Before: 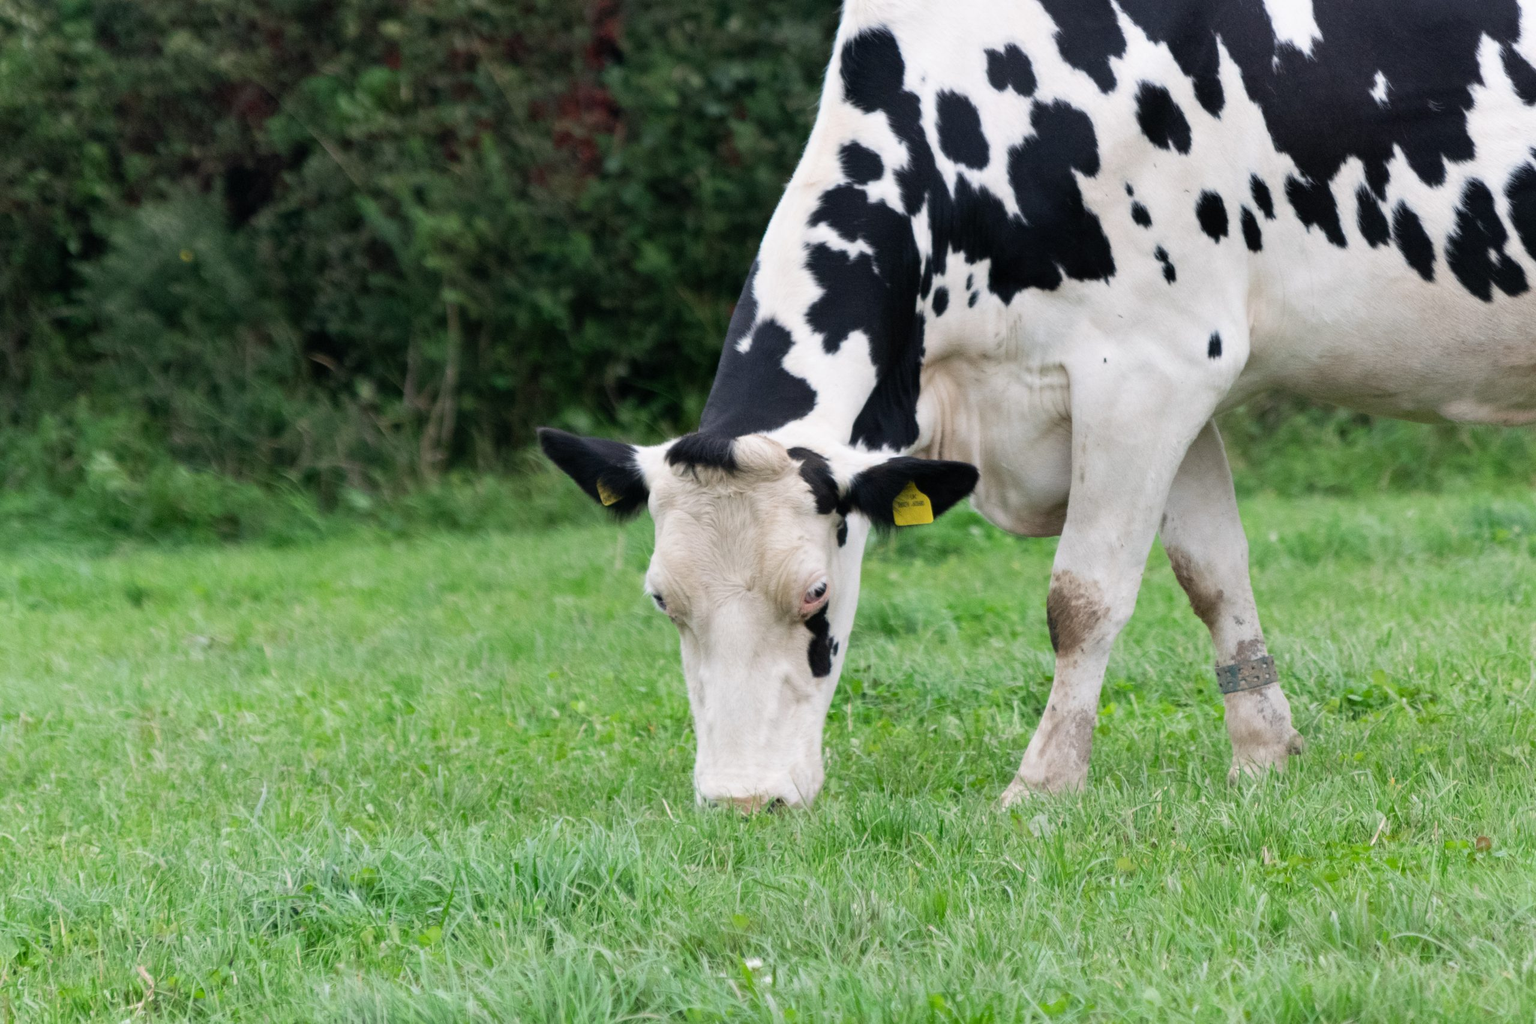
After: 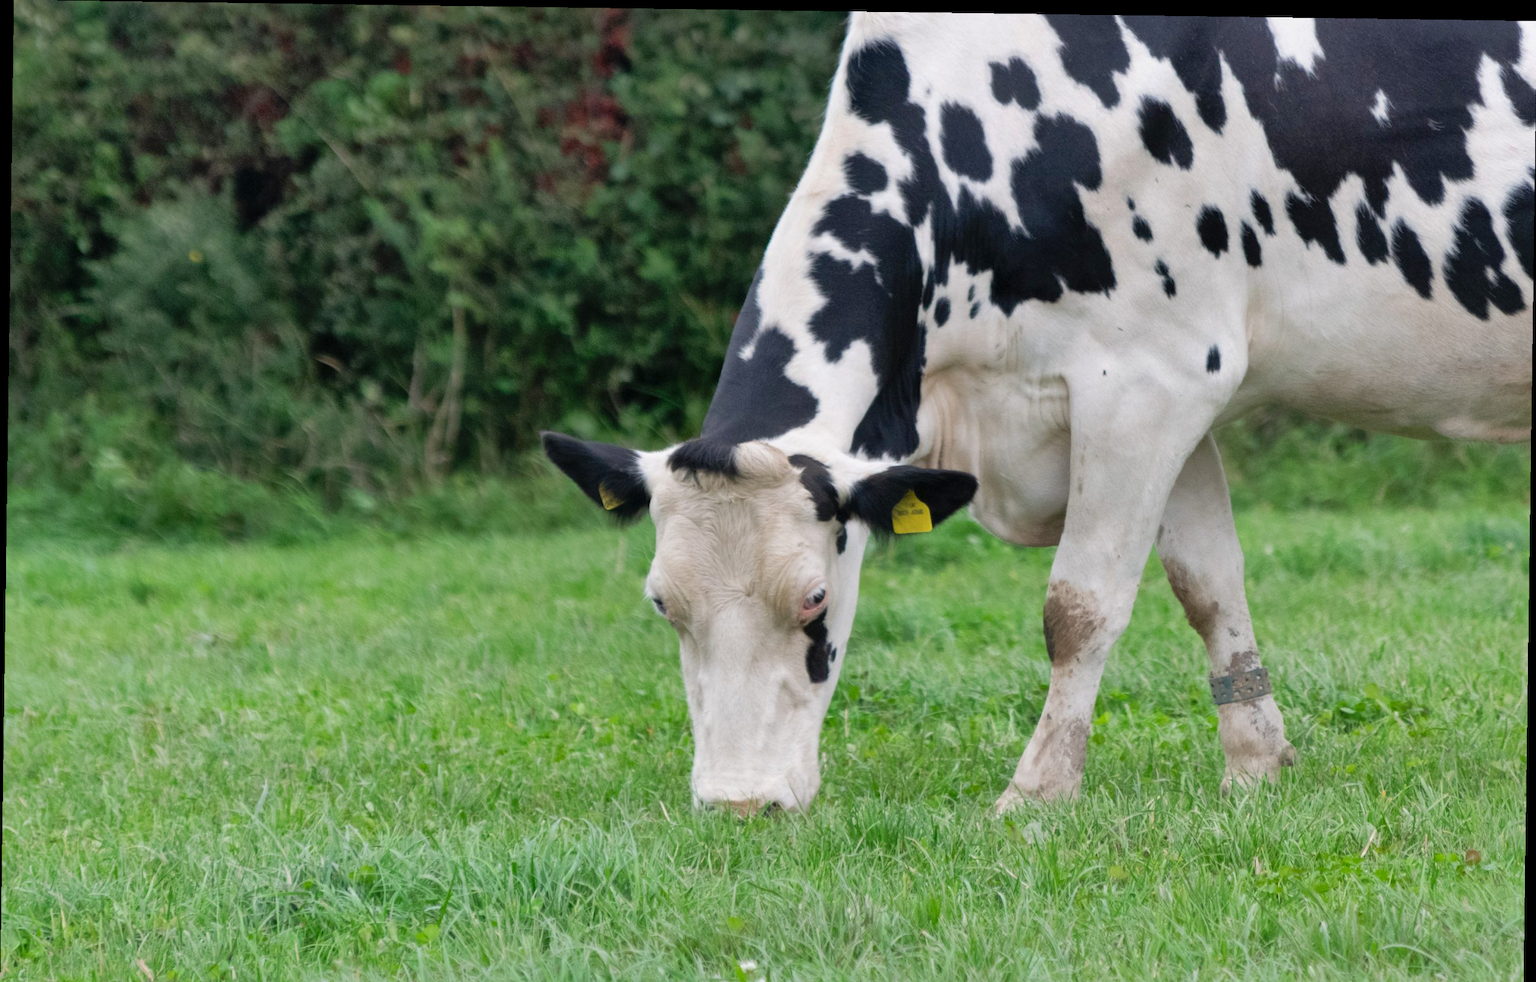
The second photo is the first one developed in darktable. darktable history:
rotate and perspective: rotation 0.8°, automatic cropping off
shadows and highlights: on, module defaults
crop and rotate: top 0%, bottom 5.097%
